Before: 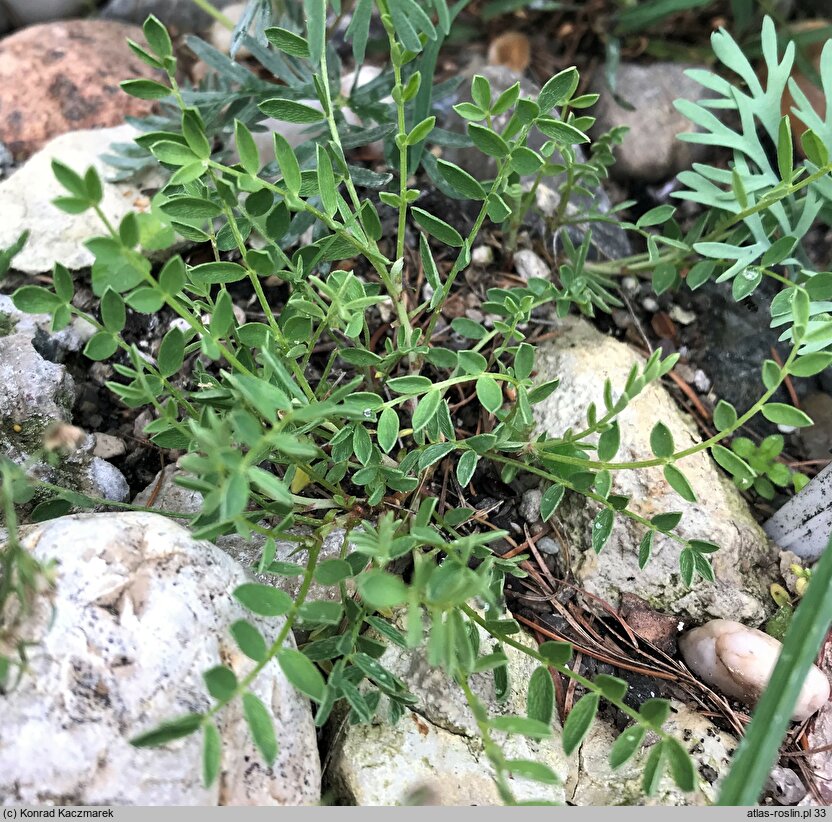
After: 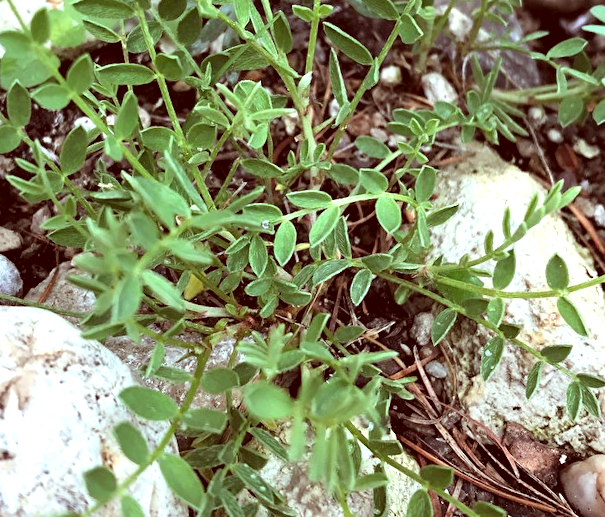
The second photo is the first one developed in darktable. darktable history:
crop and rotate: angle -3.98°, left 9.796%, top 20.67%, right 12.461%, bottom 12.106%
tone equalizer: -8 EV -0.443 EV, -7 EV -0.422 EV, -6 EV -0.302 EV, -5 EV -0.19 EV, -3 EV 0.245 EV, -2 EV 0.329 EV, -1 EV 0.411 EV, +0 EV 0.445 EV, mask exposure compensation -0.489 EV
color correction: highlights a* -7.04, highlights b* -0.145, shadows a* 20.67, shadows b* 11.7
